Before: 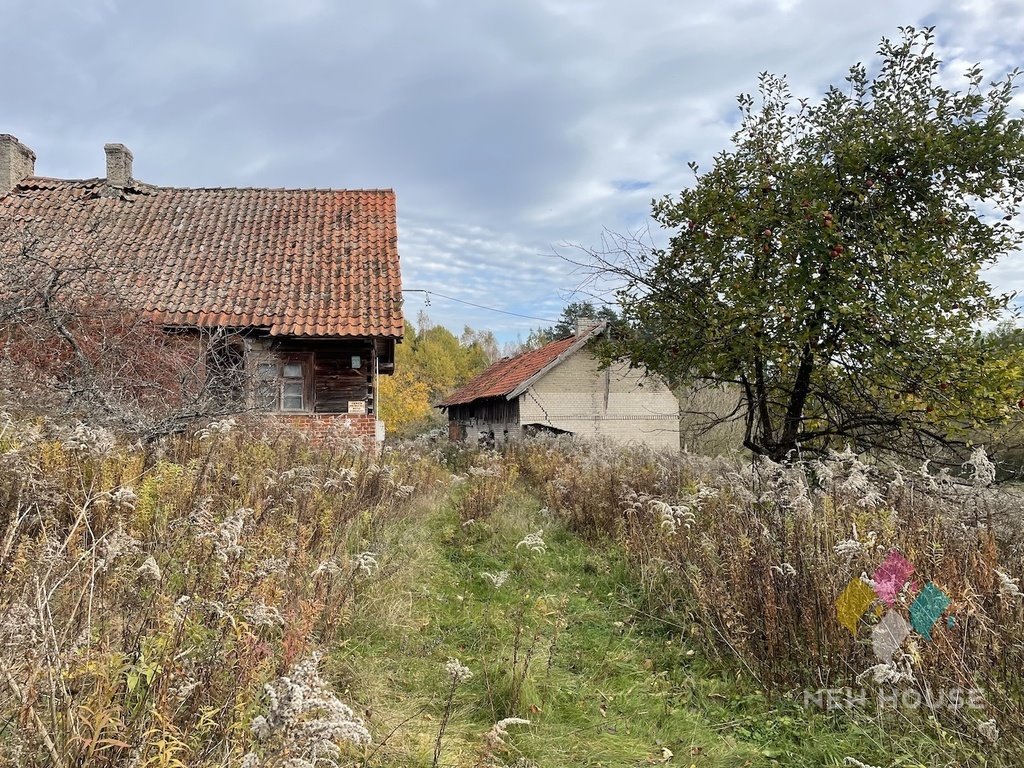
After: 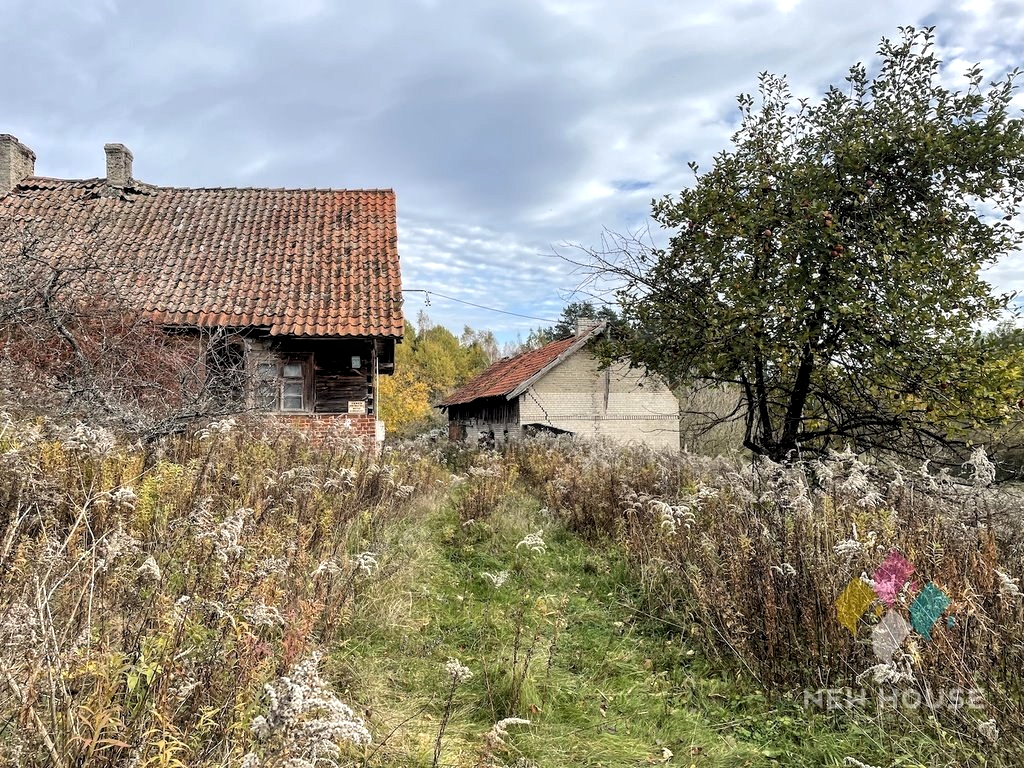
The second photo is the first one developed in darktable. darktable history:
local contrast: on, module defaults
levels: levels [0.062, 0.494, 0.925]
